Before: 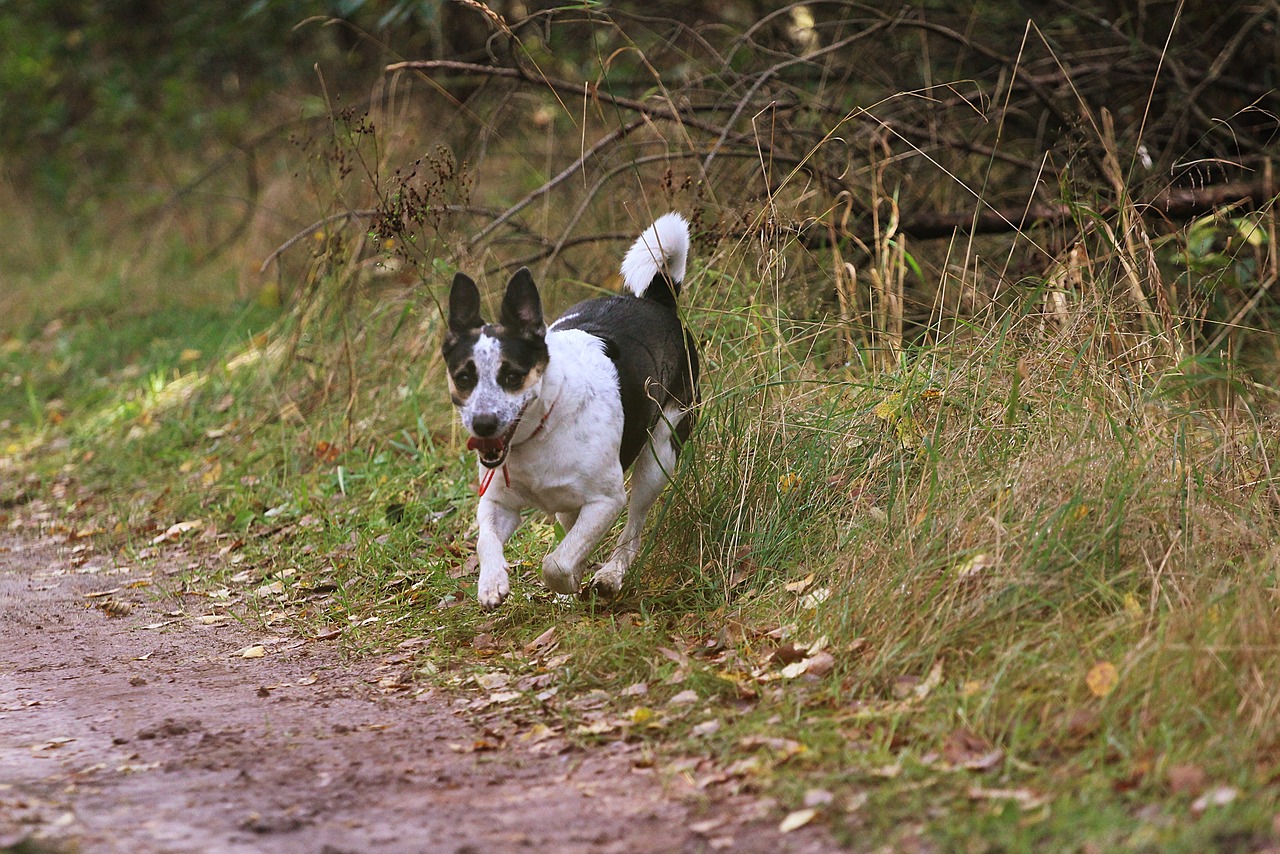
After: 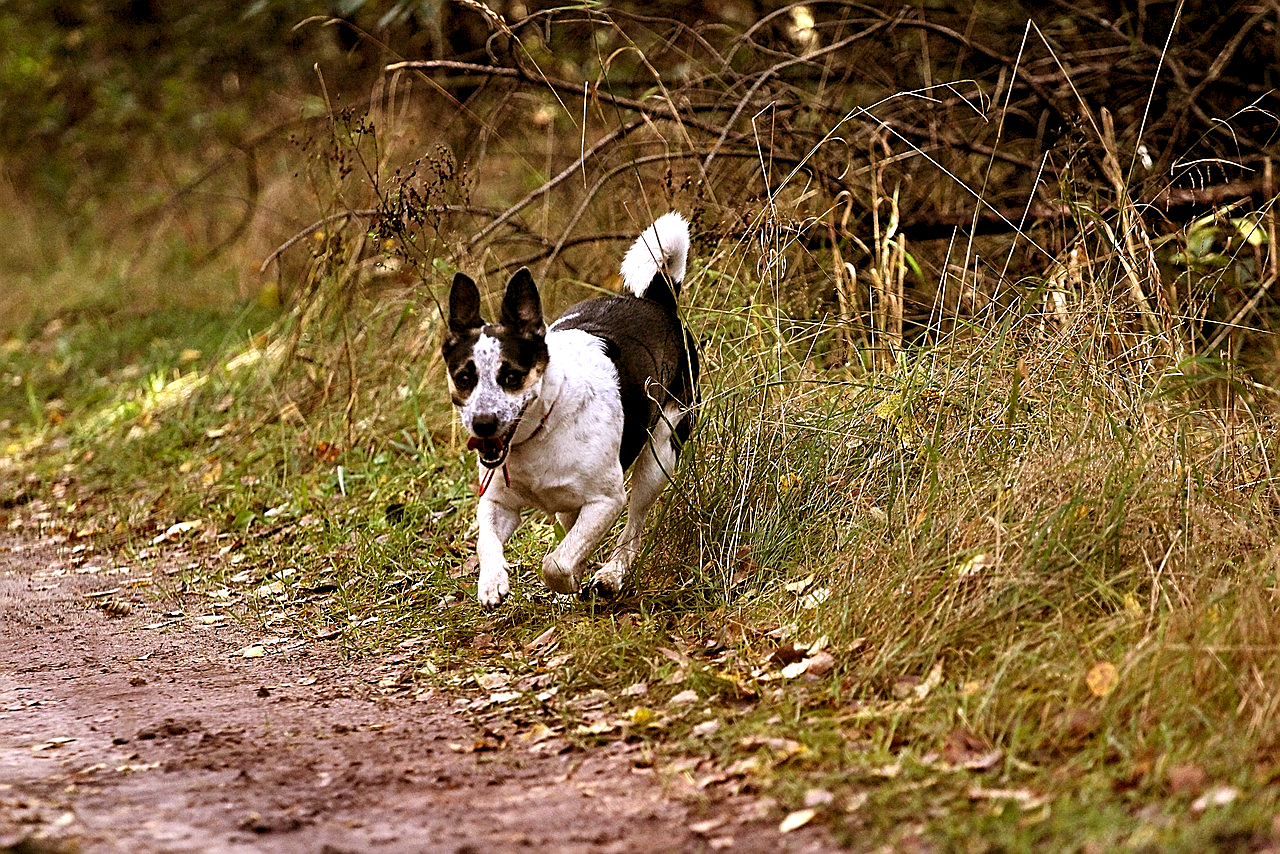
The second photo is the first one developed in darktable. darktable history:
color balance rgb: shadows lift › chroma 4.41%, shadows lift › hue 27°, power › chroma 2.5%, power › hue 70°, highlights gain › chroma 1%, highlights gain › hue 27°, saturation formula JzAzBz (2021)
contrast equalizer: y [[0.601, 0.6, 0.598, 0.598, 0.6, 0.601], [0.5 ×6], [0.5 ×6], [0 ×6], [0 ×6]]
sharpen: on, module defaults
exposure: black level correction 0.007, compensate highlight preservation false
